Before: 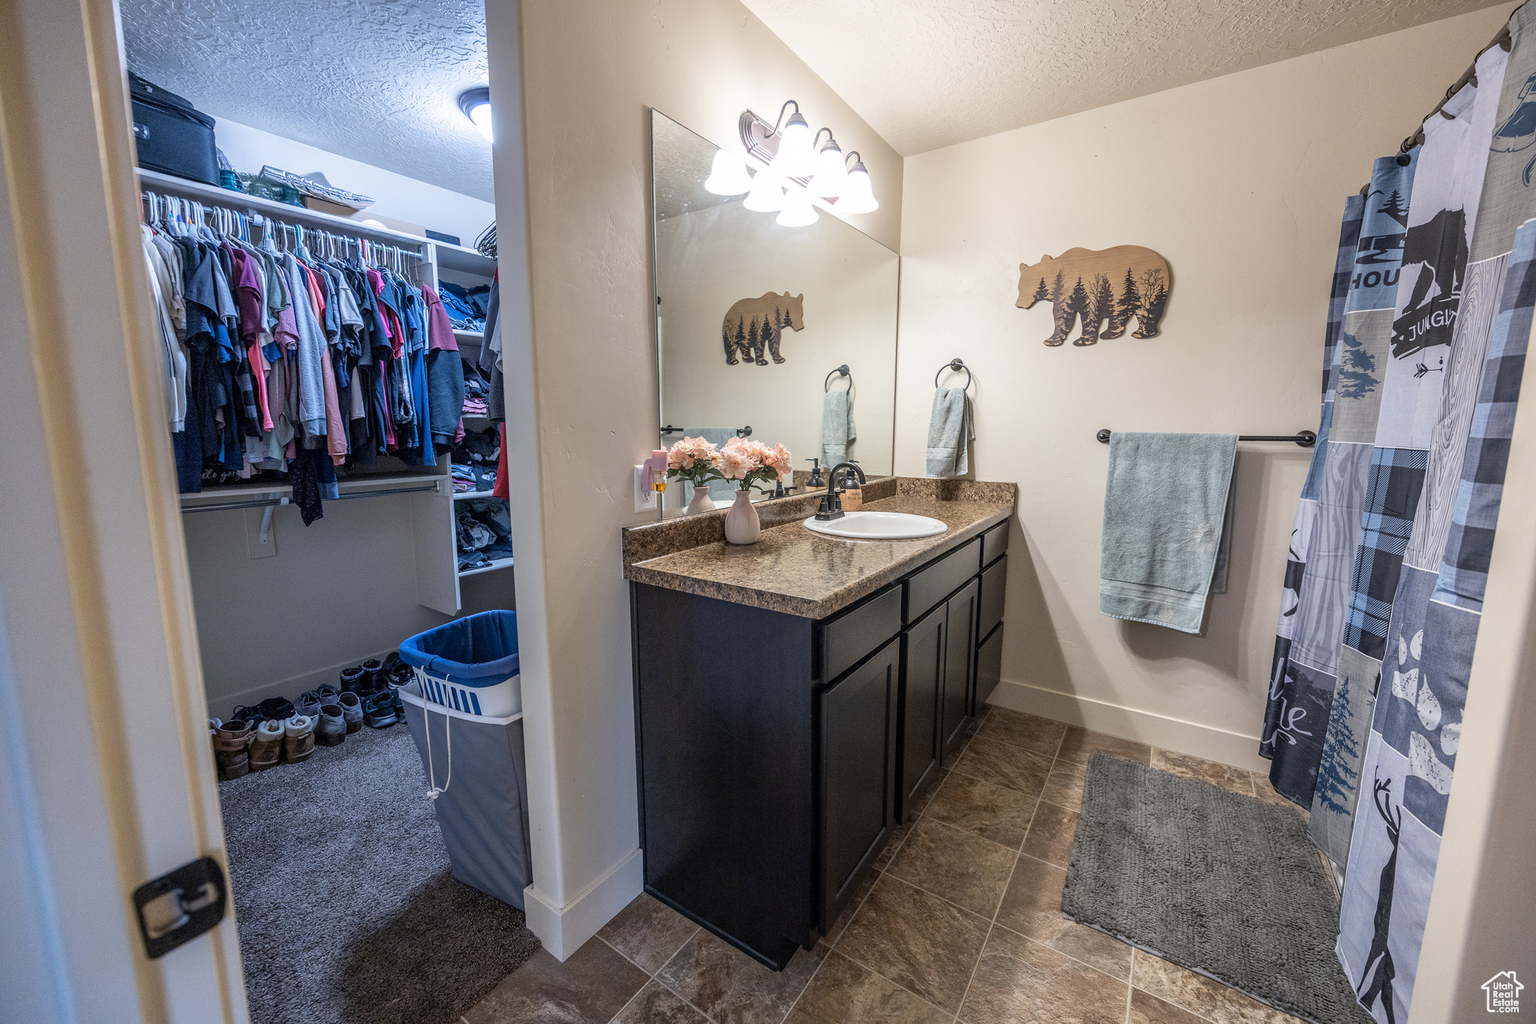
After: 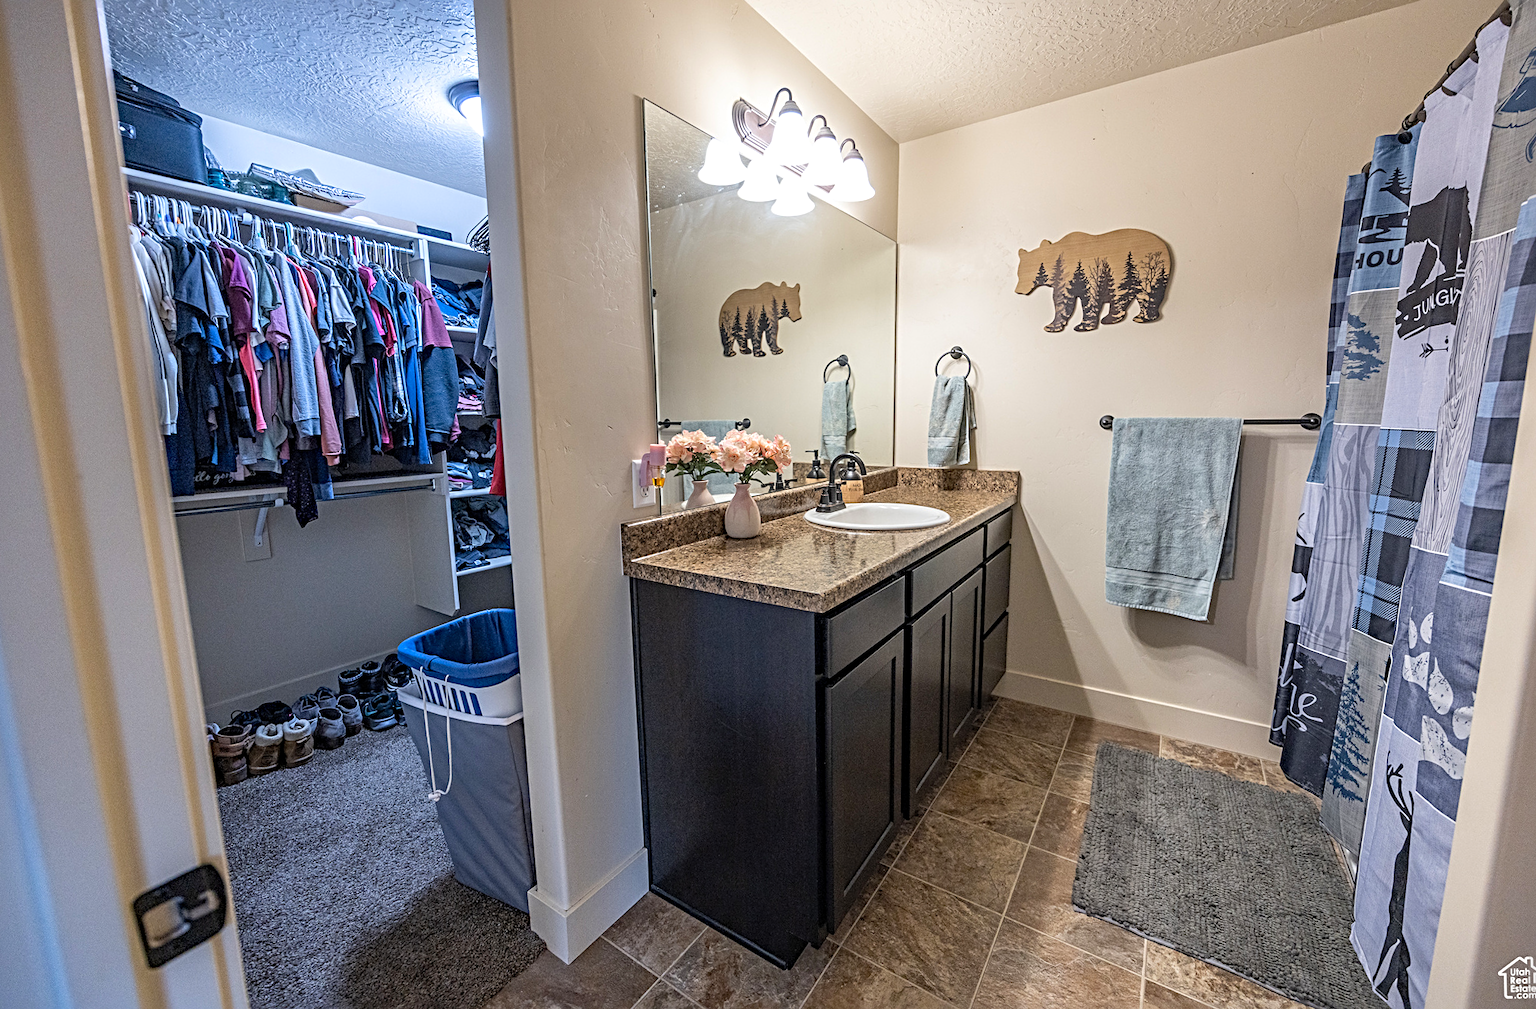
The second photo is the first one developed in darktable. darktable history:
contrast brightness saturation: contrast 0.03, brightness 0.06, saturation 0.13
sharpen: radius 4
haze removal: compatibility mode true, adaptive false
color balance: mode lift, gamma, gain (sRGB)
rotate and perspective: rotation -1°, crop left 0.011, crop right 0.989, crop top 0.025, crop bottom 0.975
